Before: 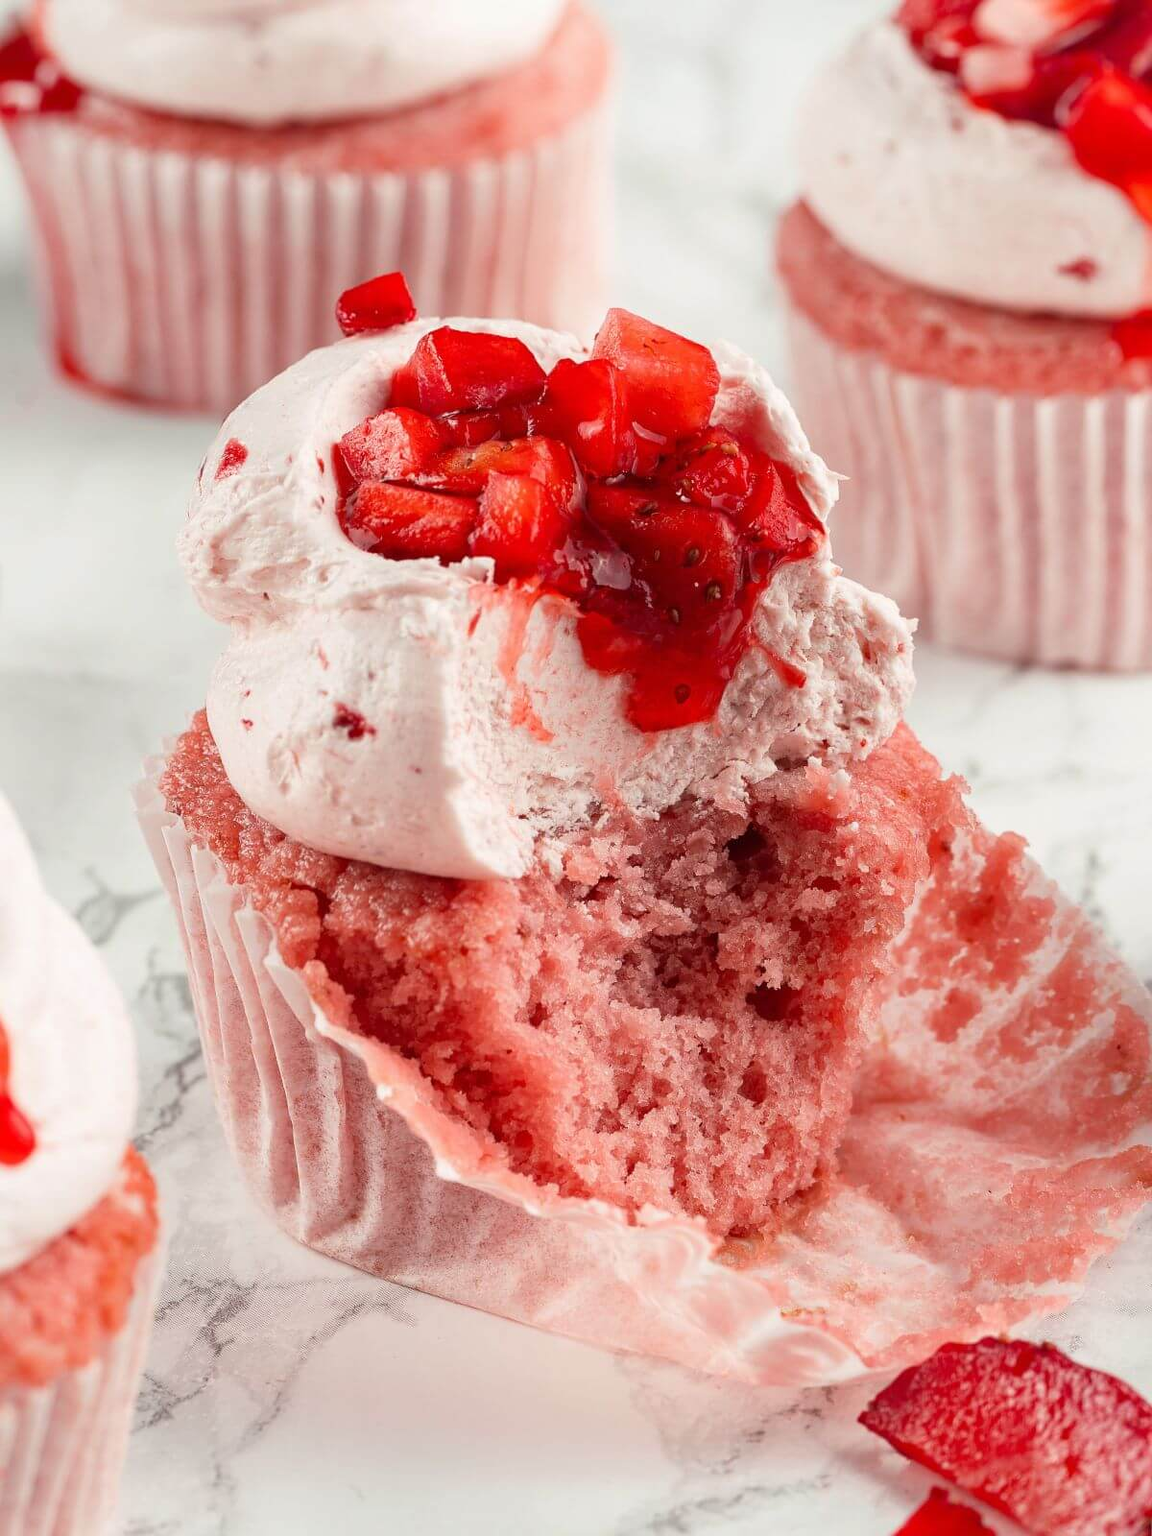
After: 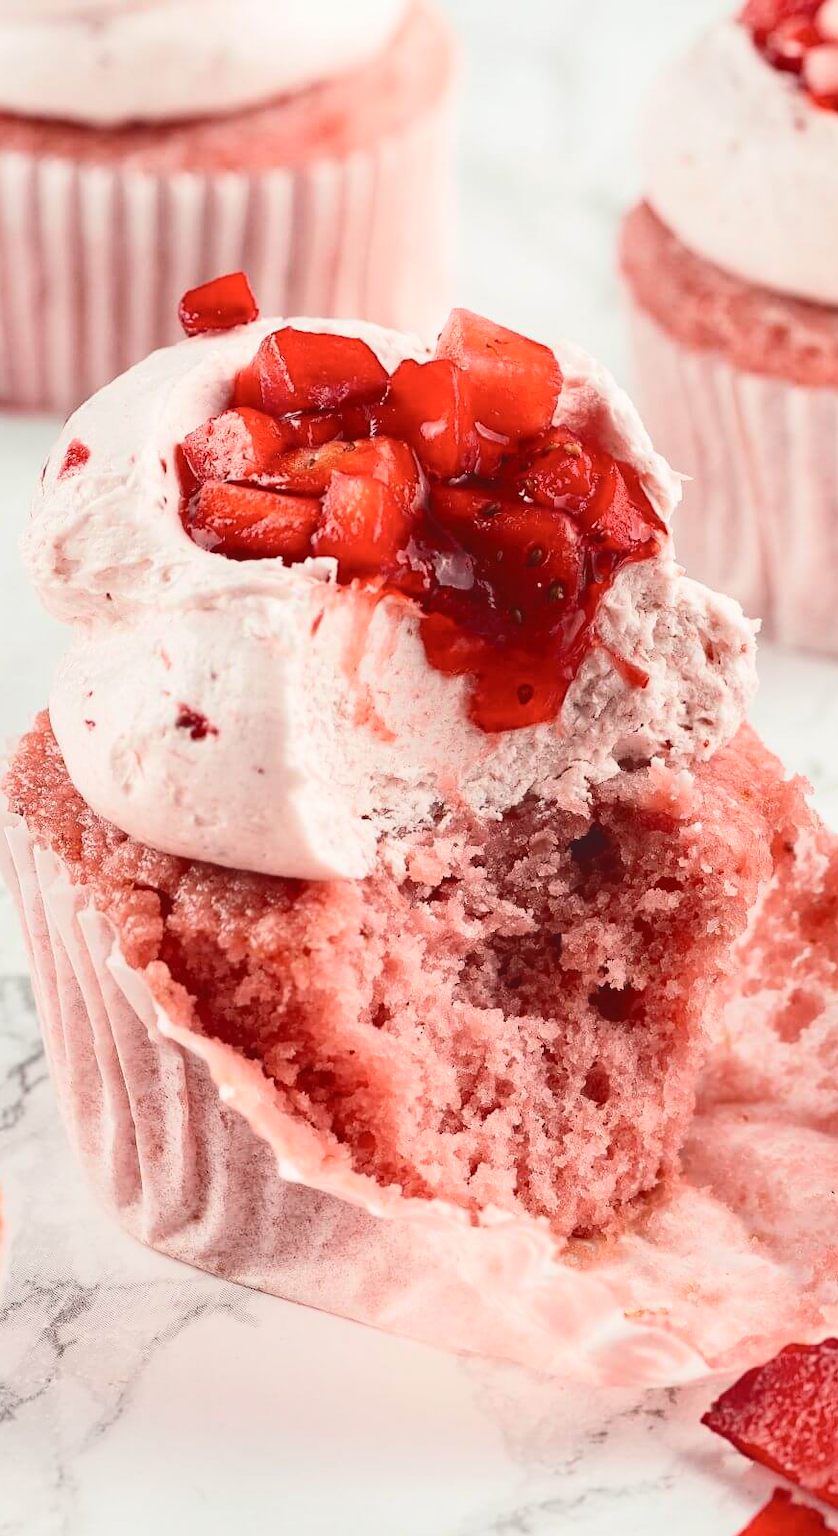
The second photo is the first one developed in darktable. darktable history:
contrast brightness saturation: saturation -0.05
crop: left 13.709%, right 13.502%
tone curve: curves: ch0 [(0, 0) (0.003, 0.117) (0.011, 0.118) (0.025, 0.123) (0.044, 0.13) (0.069, 0.137) (0.1, 0.149) (0.136, 0.157) (0.177, 0.184) (0.224, 0.217) (0.277, 0.257) (0.335, 0.324) (0.399, 0.406) (0.468, 0.511) (0.543, 0.609) (0.623, 0.712) (0.709, 0.8) (0.801, 0.877) (0.898, 0.938) (1, 1)], color space Lab, independent channels, preserve colors none
